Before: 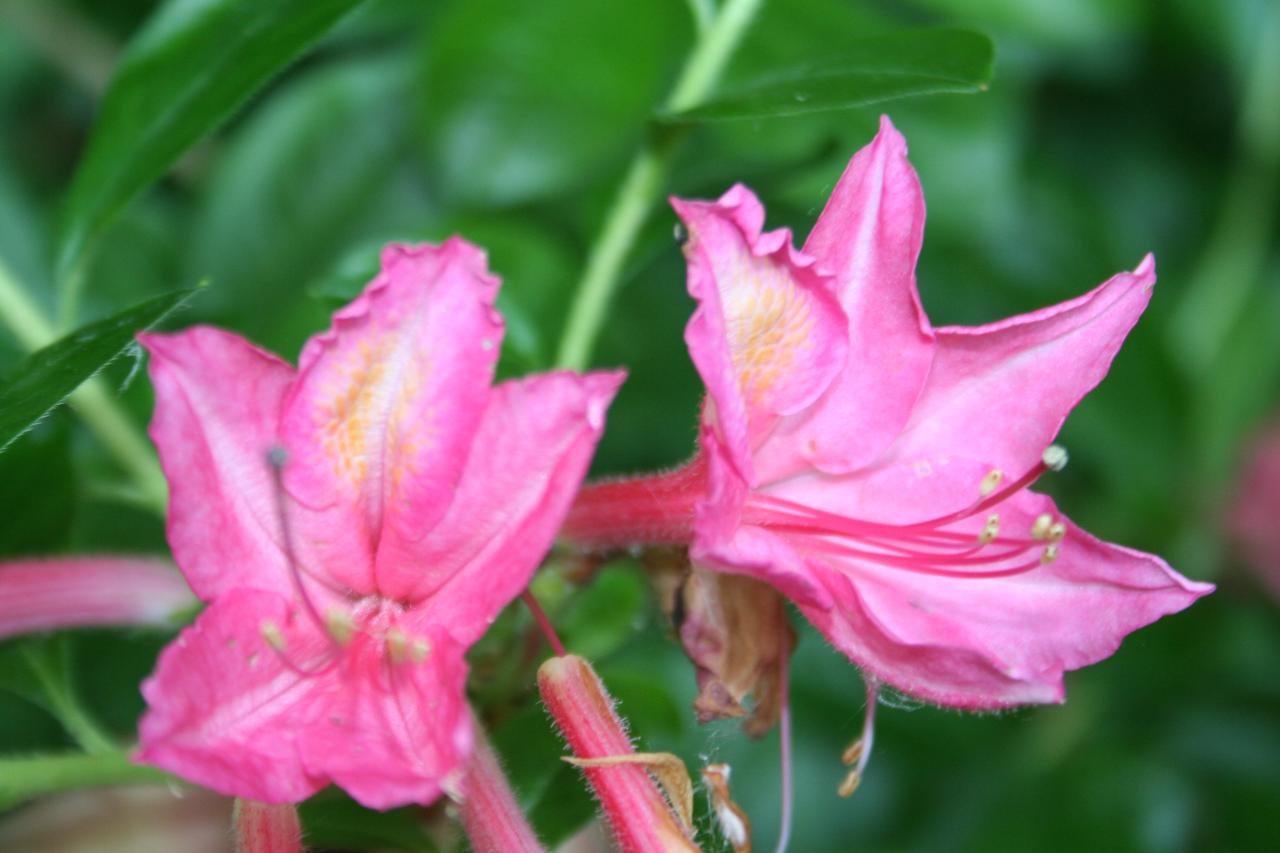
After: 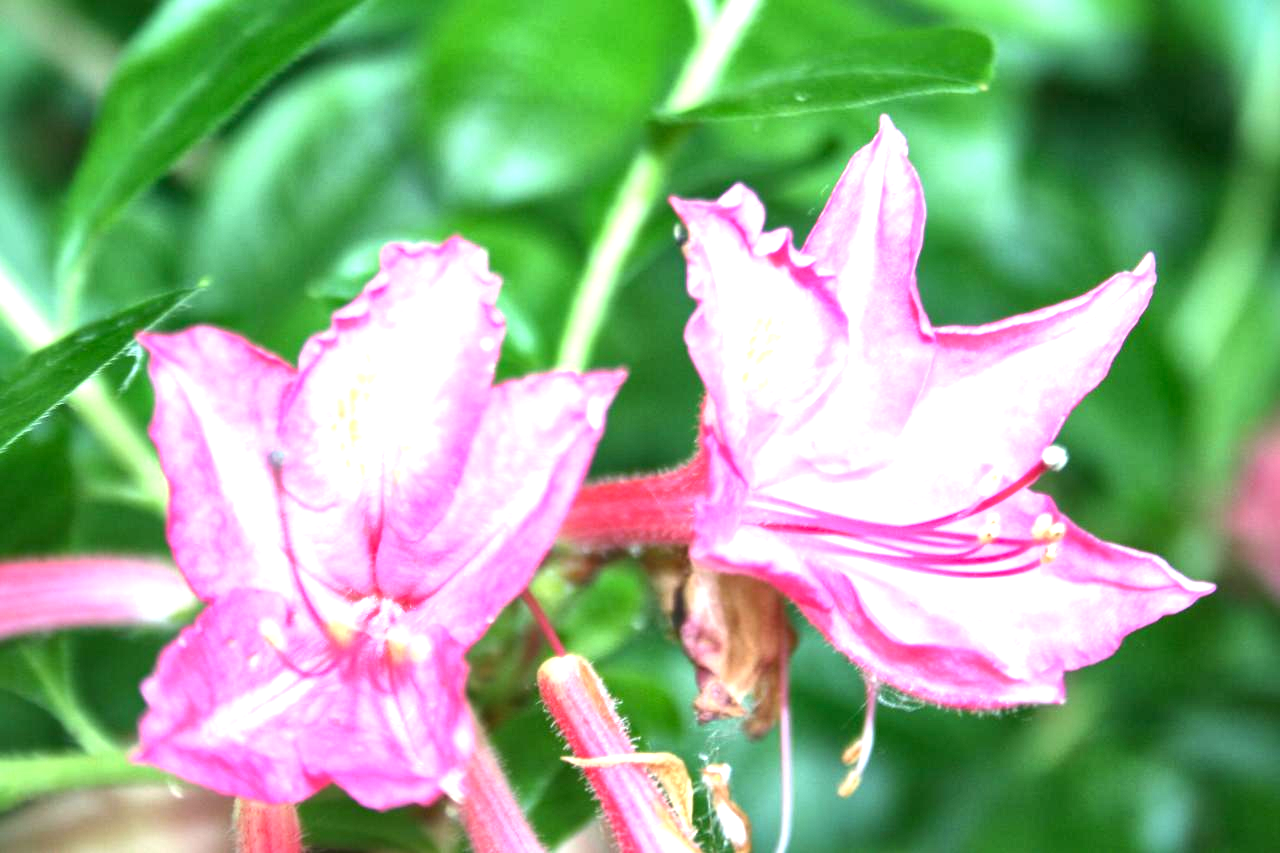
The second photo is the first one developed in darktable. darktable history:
exposure: black level correction 0, exposure 1.5 EV, compensate exposure bias true, compensate highlight preservation false
local contrast: mode bilateral grid, contrast 20, coarseness 50, detail 171%, midtone range 0.2
